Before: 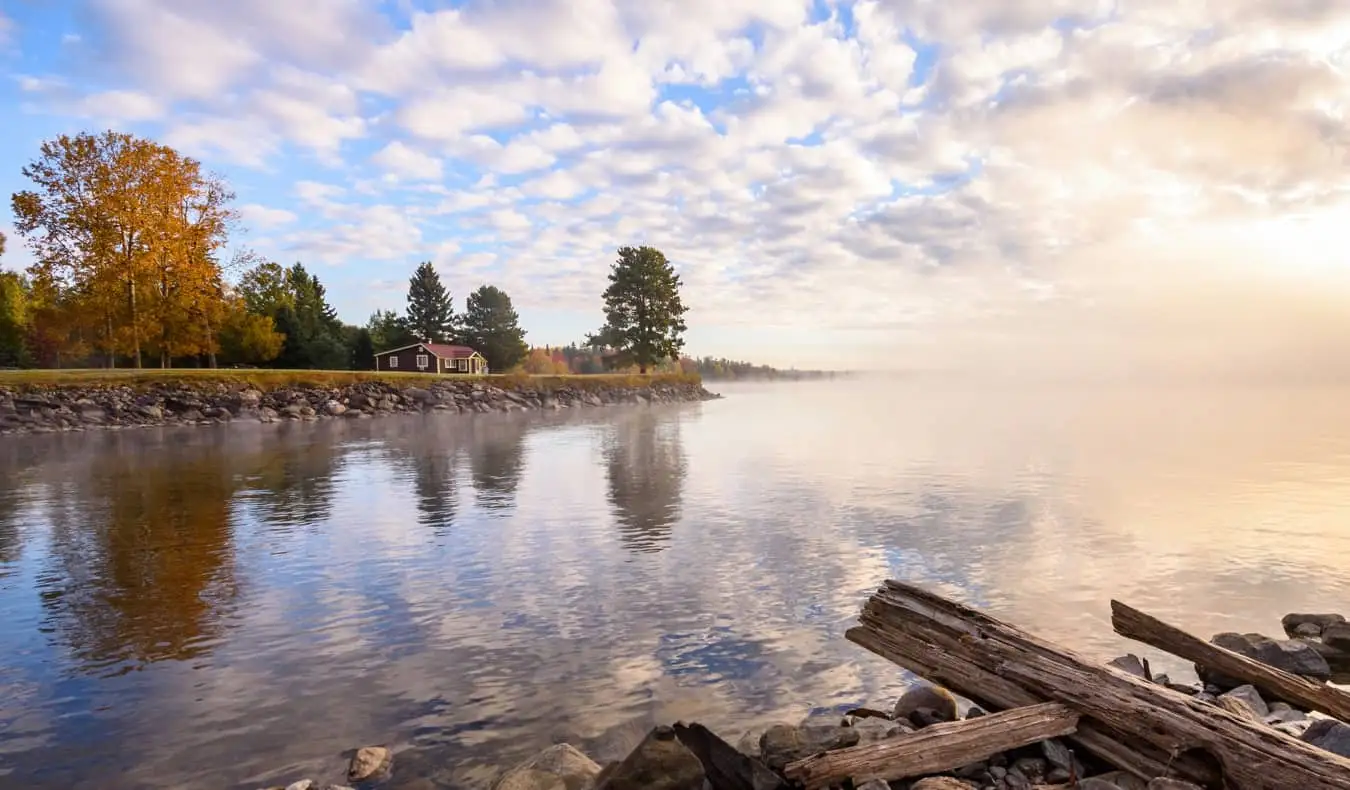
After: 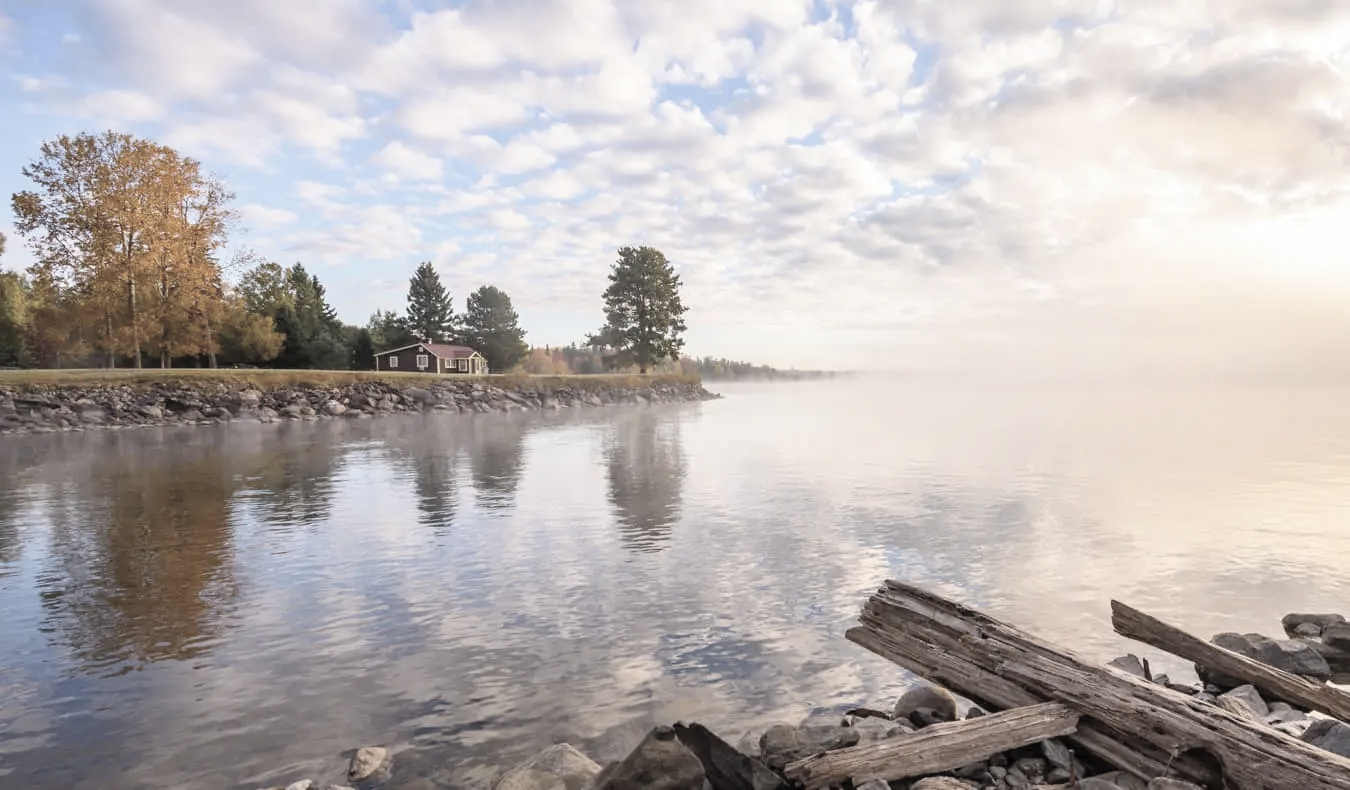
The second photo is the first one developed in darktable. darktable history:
contrast brightness saturation: brightness 0.183, saturation -0.507
